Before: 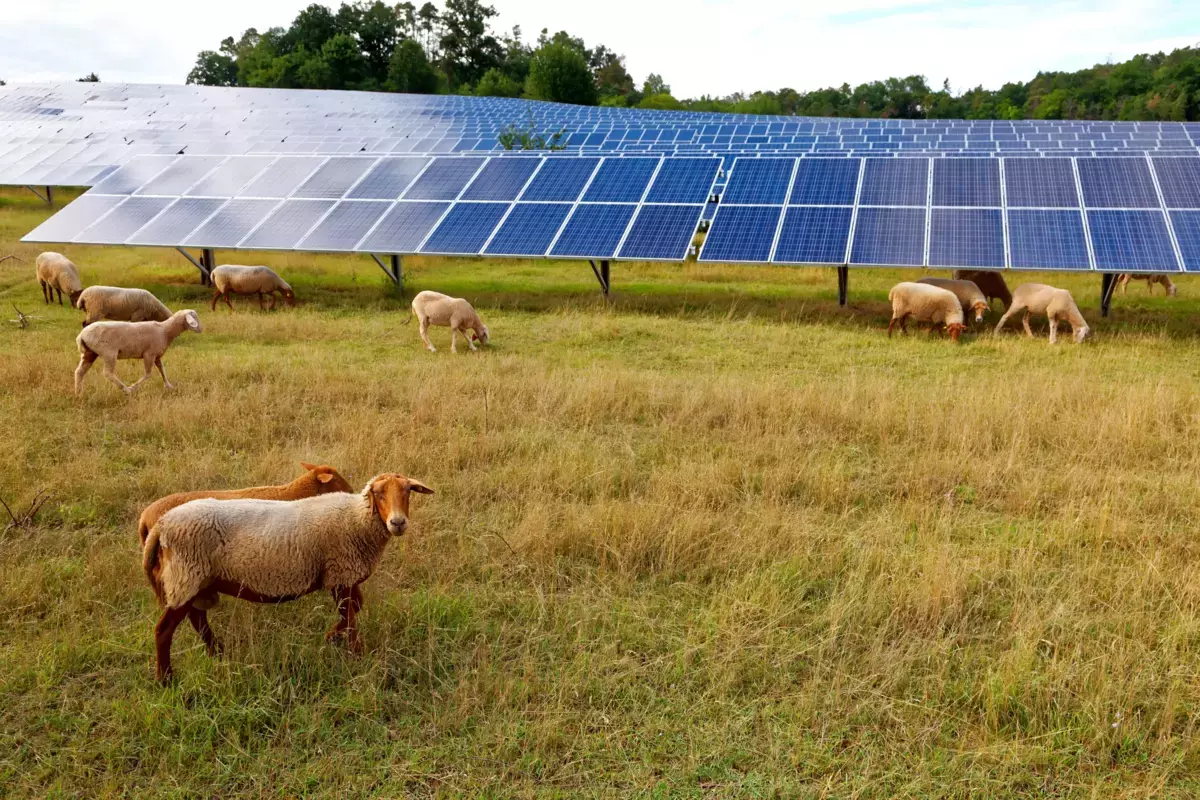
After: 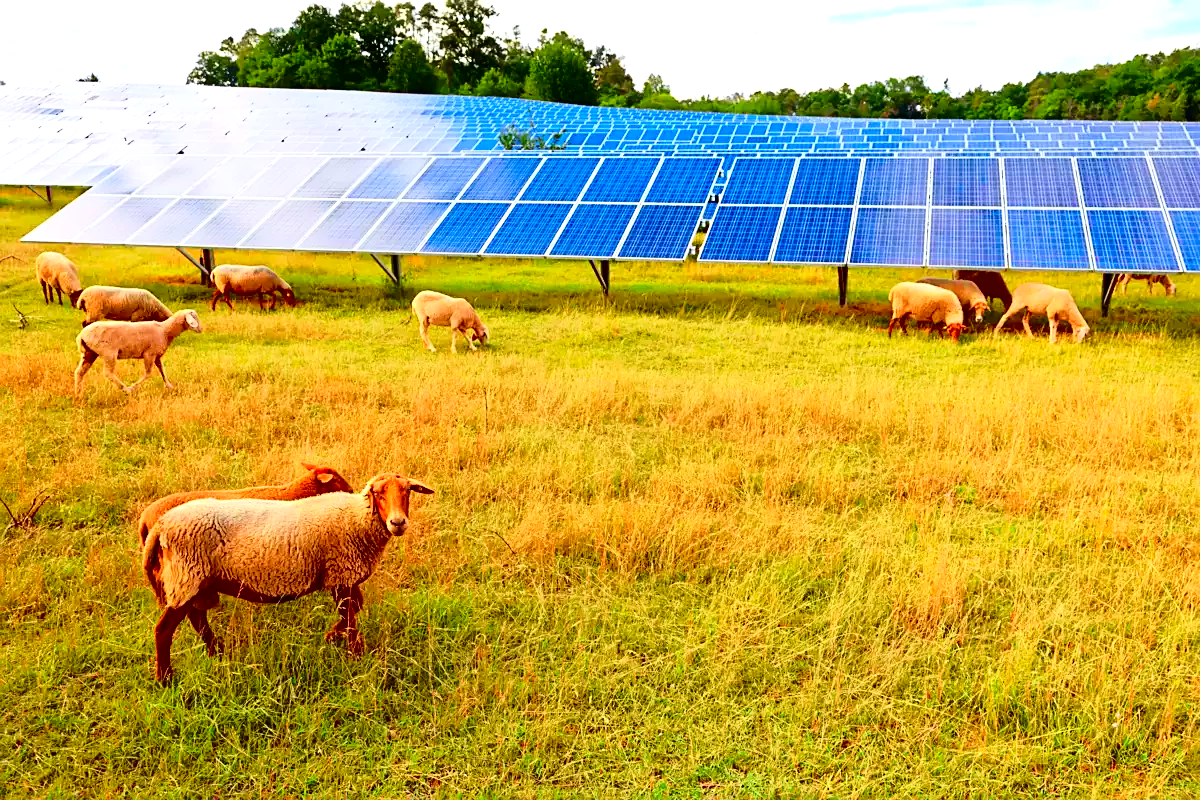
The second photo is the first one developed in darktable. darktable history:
exposure: black level correction 0.001, exposure 0.5 EV, compensate exposure bias true, compensate highlight preservation false
tone curve: curves: ch0 [(0, 0.012) (0.037, 0.03) (0.123, 0.092) (0.19, 0.157) (0.269, 0.27) (0.48, 0.57) (0.595, 0.695) (0.718, 0.823) (0.855, 0.913) (1, 0.982)]; ch1 [(0, 0) (0.243, 0.245) (0.422, 0.415) (0.493, 0.495) (0.508, 0.506) (0.536, 0.542) (0.569, 0.611) (0.611, 0.662) (0.769, 0.807) (1, 1)]; ch2 [(0, 0) (0.249, 0.216) (0.349, 0.321) (0.424, 0.442) (0.476, 0.483) (0.498, 0.499) (0.517, 0.519) (0.532, 0.56) (0.569, 0.624) (0.614, 0.667) (0.706, 0.757) (0.808, 0.809) (0.991, 0.968)], color space Lab, independent channels, preserve colors none
sharpen: on, module defaults
contrast brightness saturation: saturation 0.5
